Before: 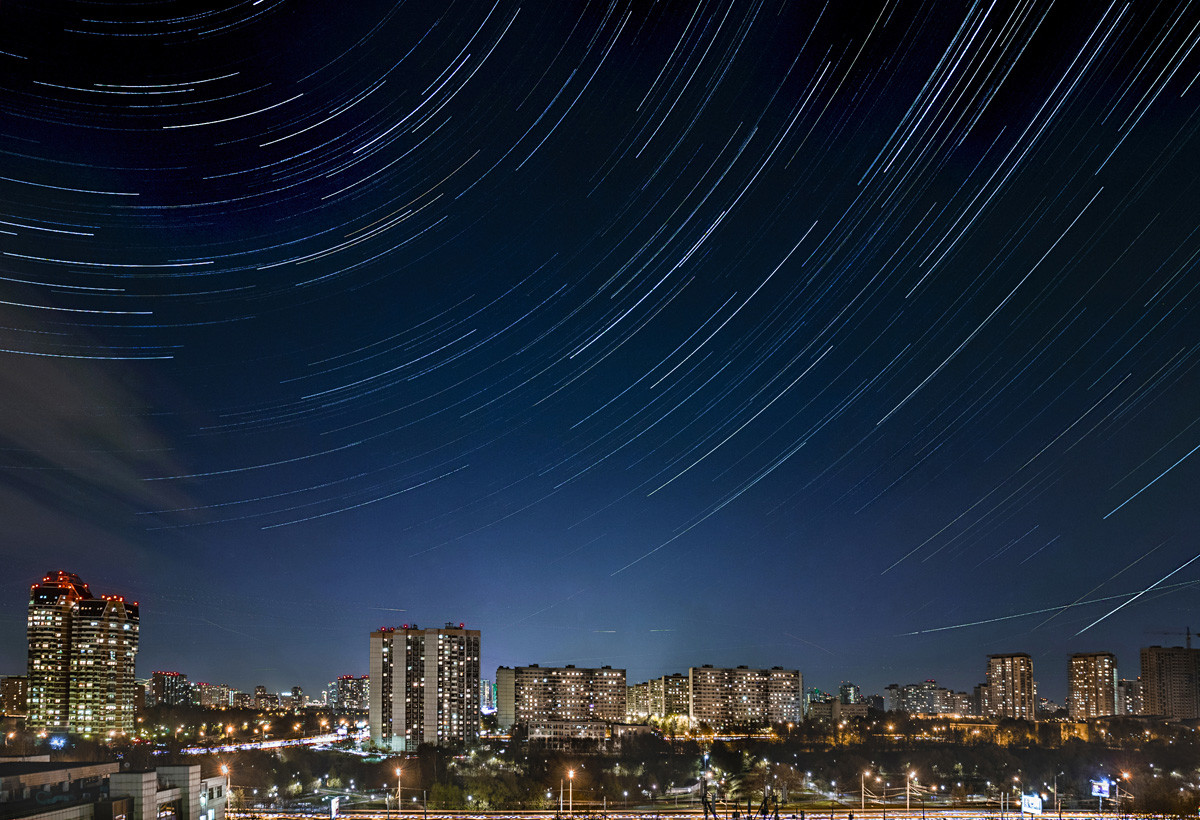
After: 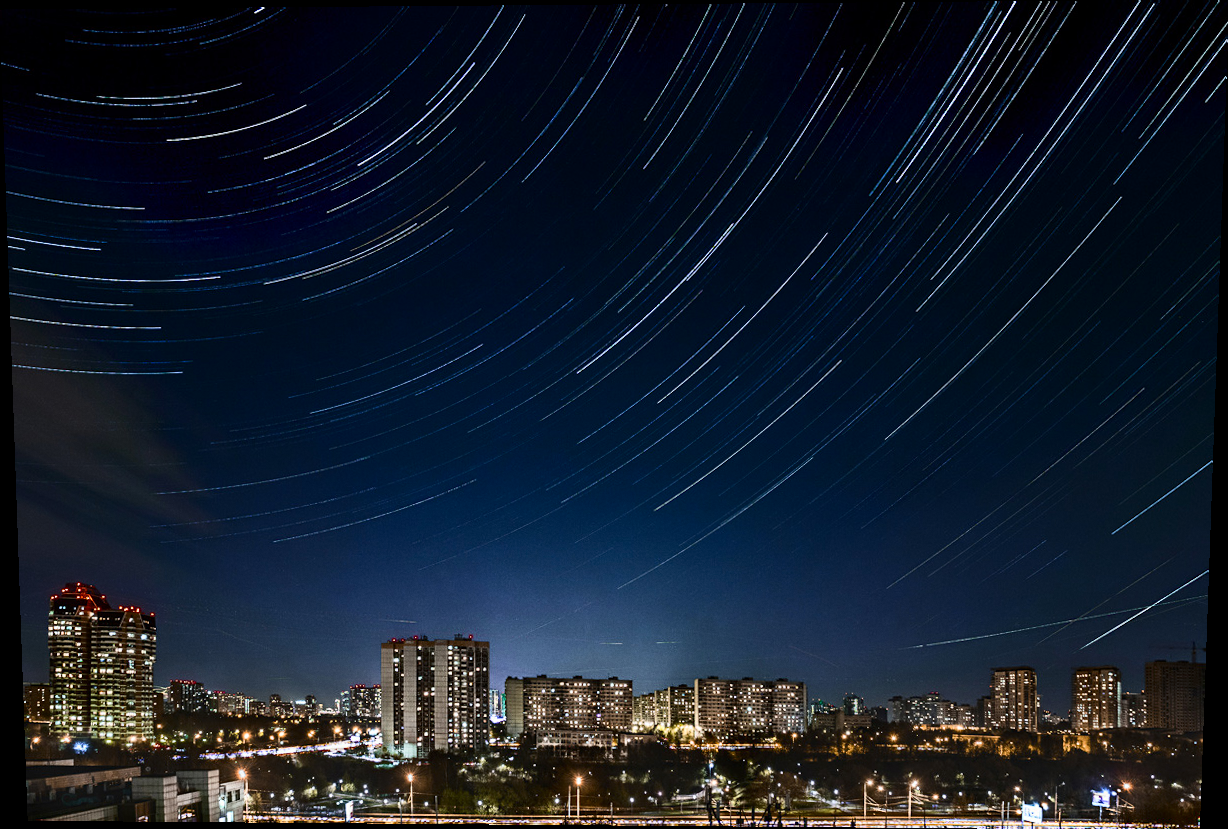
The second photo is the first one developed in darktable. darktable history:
contrast brightness saturation: contrast 0.28
rotate and perspective: lens shift (vertical) 0.048, lens shift (horizontal) -0.024, automatic cropping off
grain: coarseness 0.09 ISO, strength 10%
